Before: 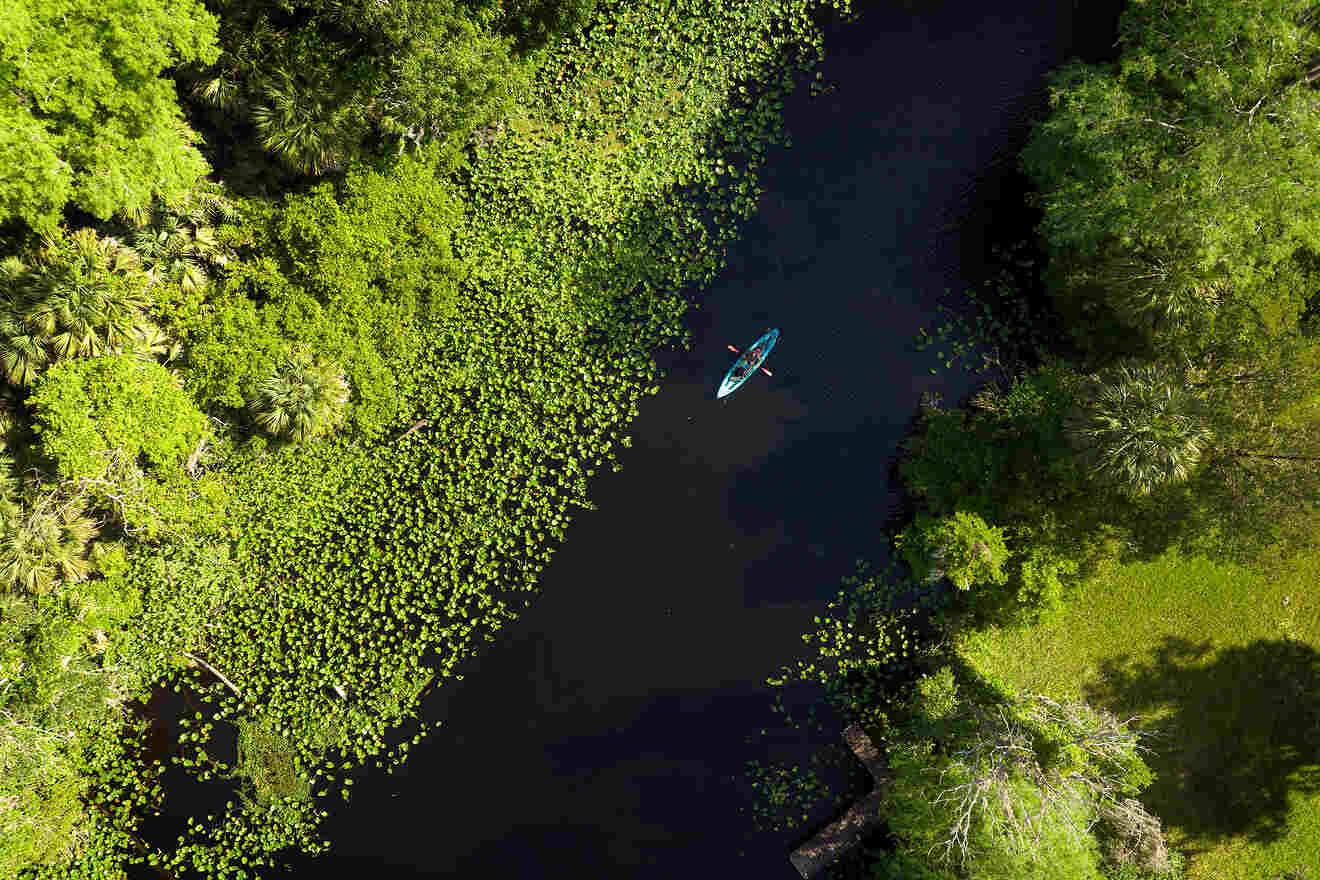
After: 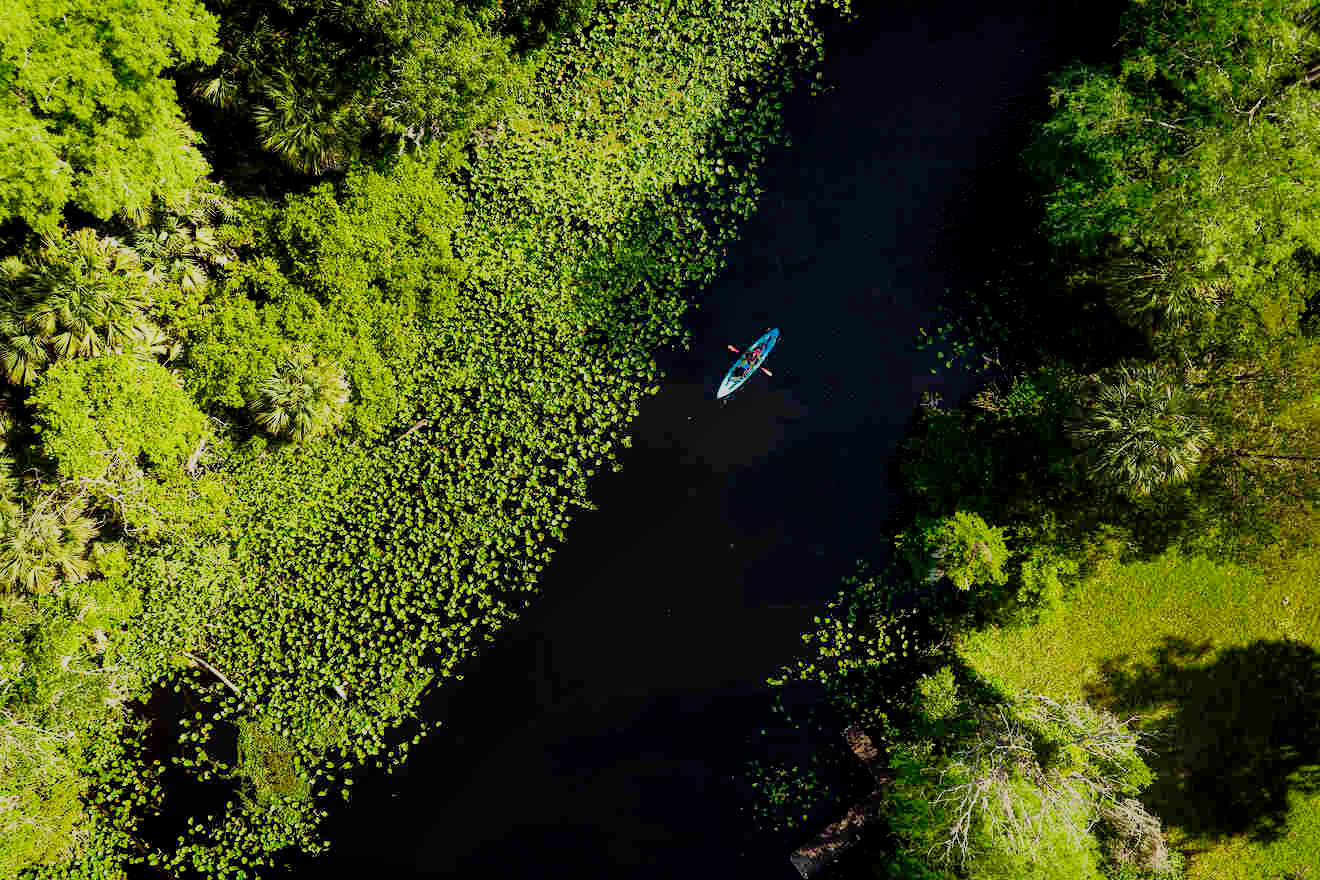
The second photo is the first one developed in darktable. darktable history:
bloom: size 13.65%, threshold 98.39%, strength 4.82%
local contrast: highlights 100%, shadows 100%, detail 120%, midtone range 0.2
shadows and highlights: on, module defaults
sigmoid: contrast 1.81, skew -0.21, preserve hue 0%, red attenuation 0.1, red rotation 0.035, green attenuation 0.1, green rotation -0.017, blue attenuation 0.15, blue rotation -0.052, base primaries Rec2020
